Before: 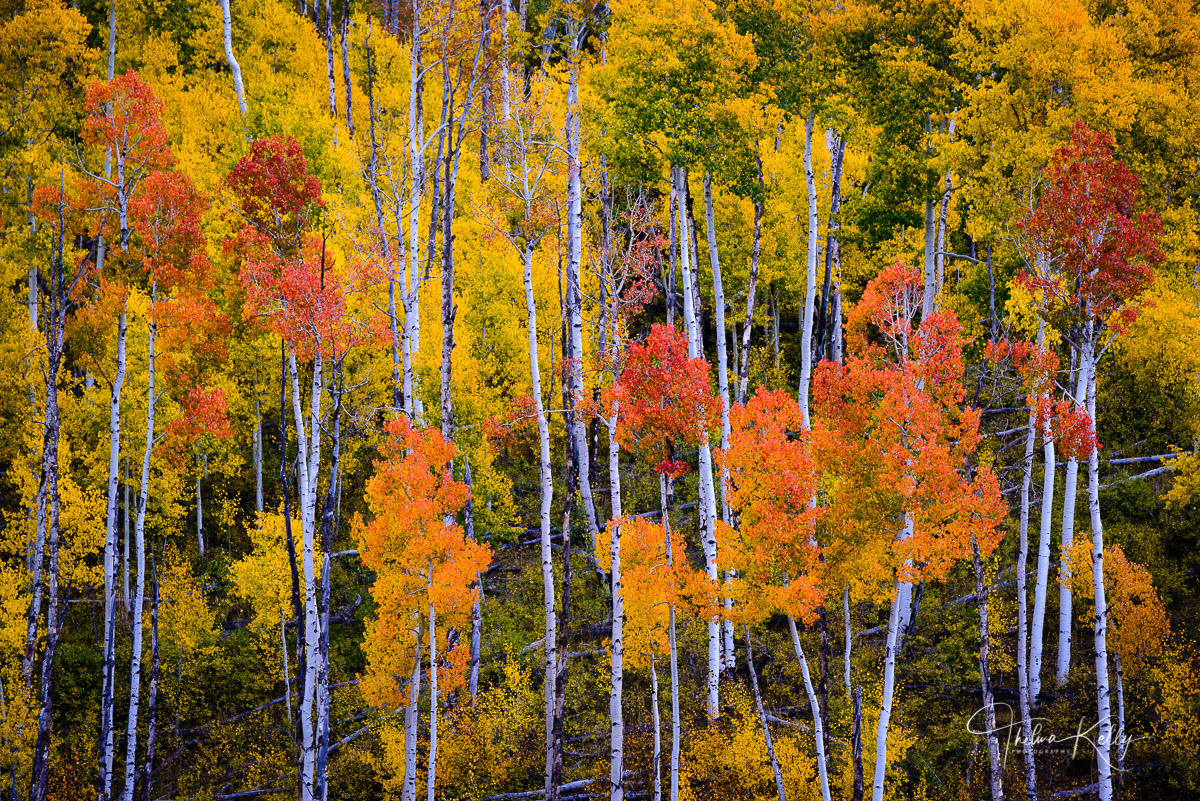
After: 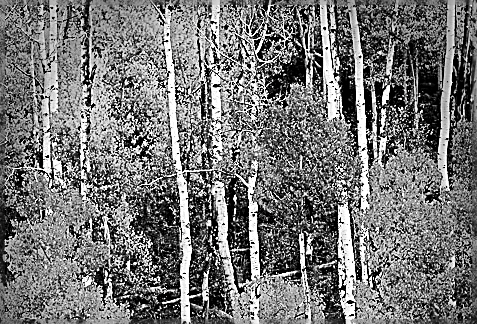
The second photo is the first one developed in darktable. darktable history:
sharpen: amount 1.992
base curve: curves: ch0 [(0, 0) (0.989, 0.992)], preserve colors none
exposure: black level correction 0.002, exposure -0.099 EV, compensate highlight preservation false
local contrast: mode bilateral grid, contrast 45, coarseness 70, detail 214%, midtone range 0.2
tone curve: curves: ch0 [(0, 0) (0.003, 0.045) (0.011, 0.054) (0.025, 0.069) (0.044, 0.083) (0.069, 0.101) (0.1, 0.119) (0.136, 0.146) (0.177, 0.177) (0.224, 0.221) (0.277, 0.277) (0.335, 0.362) (0.399, 0.452) (0.468, 0.571) (0.543, 0.666) (0.623, 0.758) (0.709, 0.853) (0.801, 0.896) (0.898, 0.945) (1, 1)], preserve colors none
crop: left 30.139%, top 30.002%, right 30.058%, bottom 29.488%
vignetting: fall-off start 77.28%, fall-off radius 27.62%, saturation 0.381, center (-0.026, 0.397), width/height ratio 0.968
color calibration: output gray [0.253, 0.26, 0.487, 0], illuminant as shot in camera, x 0.358, y 0.373, temperature 4628.91 K
